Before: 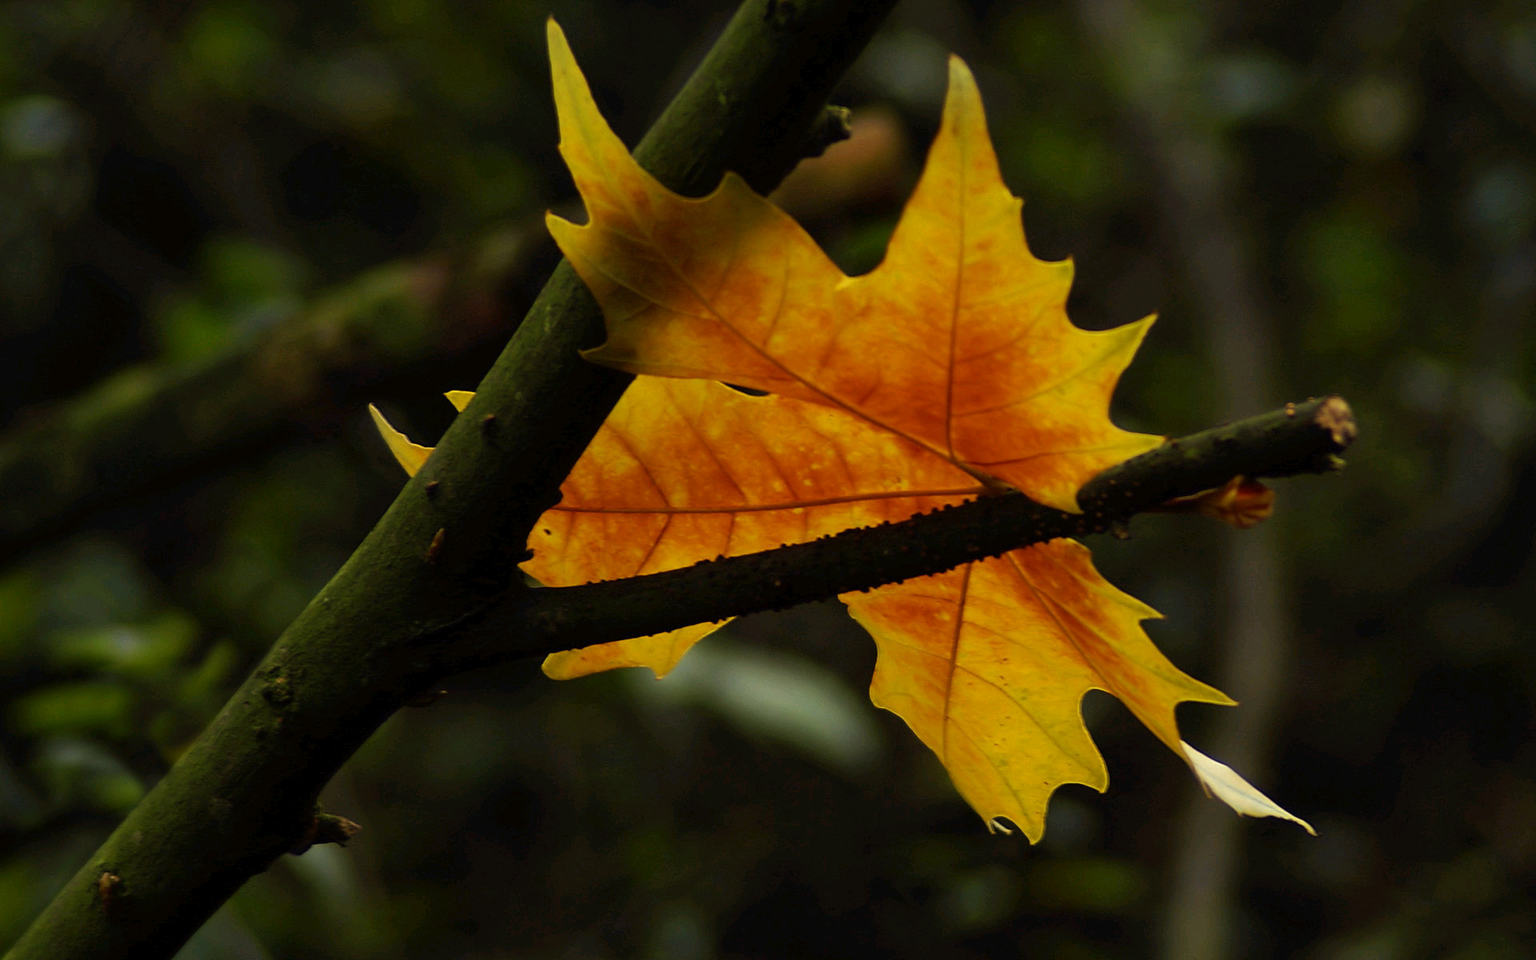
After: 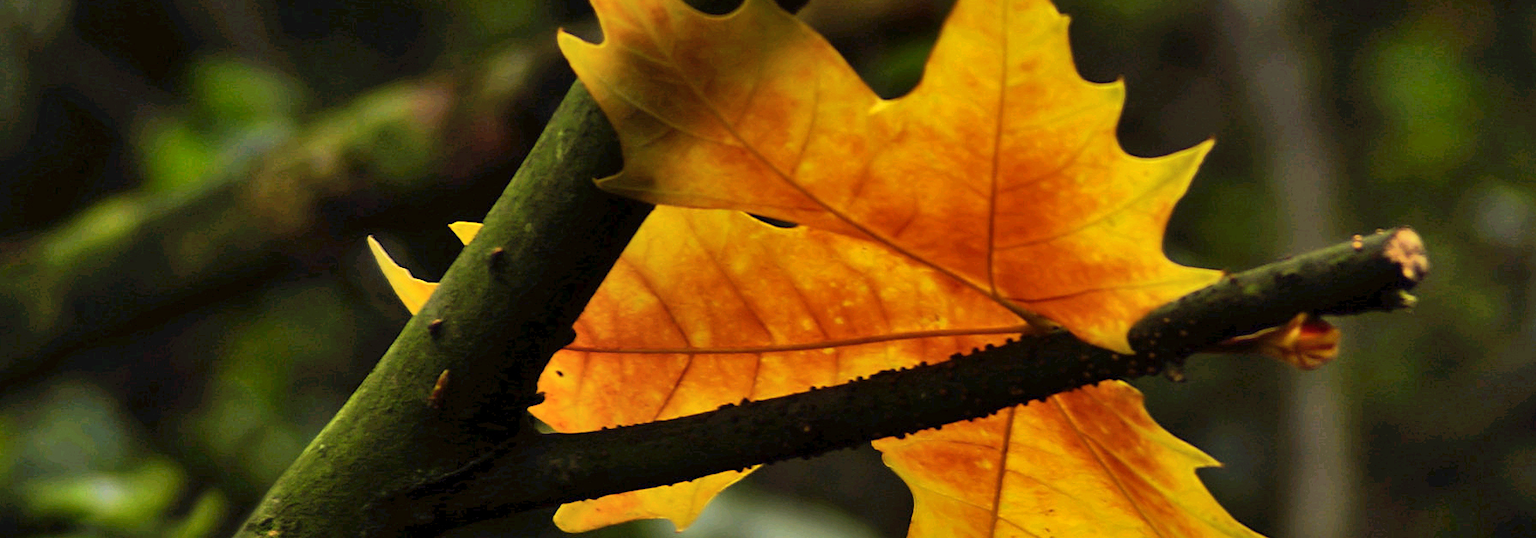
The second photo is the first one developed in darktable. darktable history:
exposure: exposure 0.515 EV, compensate highlight preservation false
crop: left 1.744%, top 19.225%, right 5.069%, bottom 28.357%
shadows and highlights: shadows 49, highlights -41, soften with gaussian
